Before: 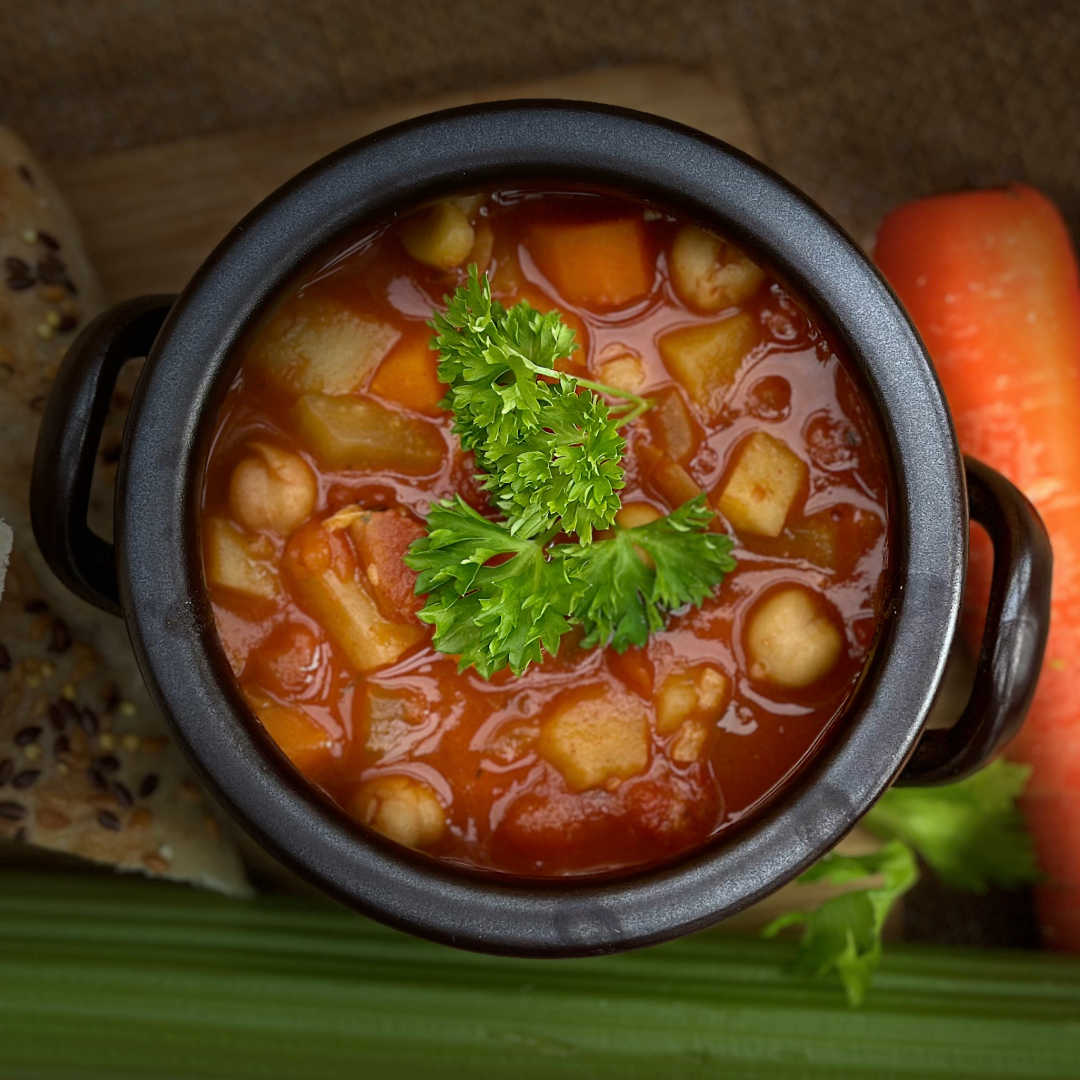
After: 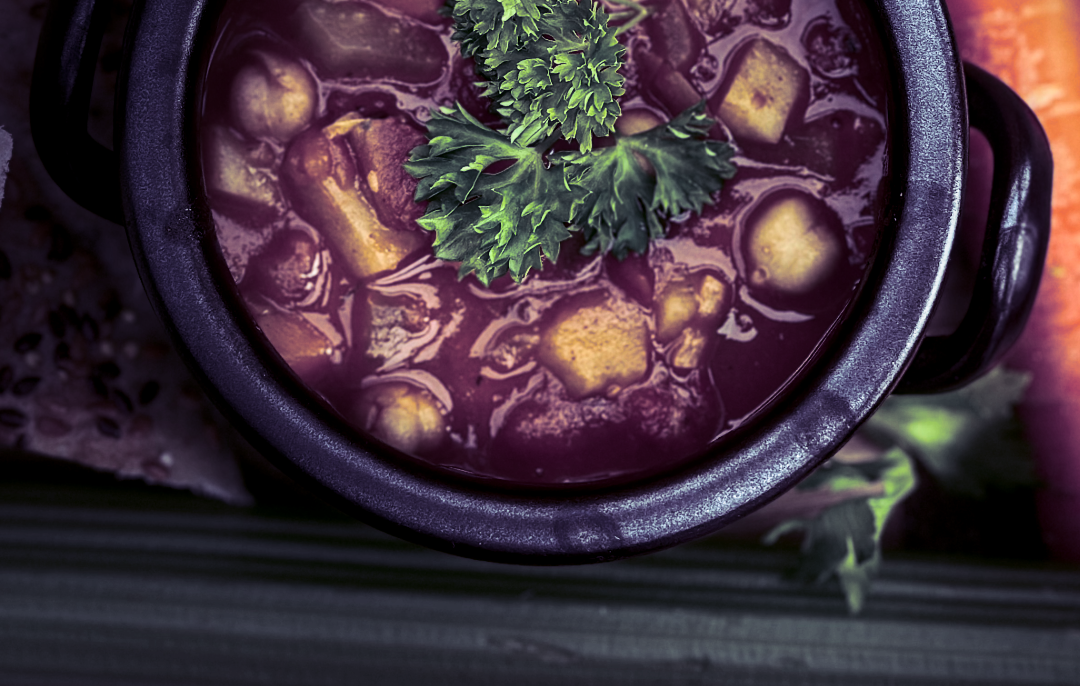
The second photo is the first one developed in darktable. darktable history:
local contrast: on, module defaults
color calibration: illuminant custom, x 0.368, y 0.373, temperature 4330.32 K
split-toning: shadows › hue 255.6°, shadows › saturation 0.66, highlights › hue 43.2°, highlights › saturation 0.68, balance -50.1
contrast brightness saturation: contrast 0.39, brightness 0.1
base curve: preserve colors none
crop and rotate: top 36.435%
graduated density: on, module defaults
